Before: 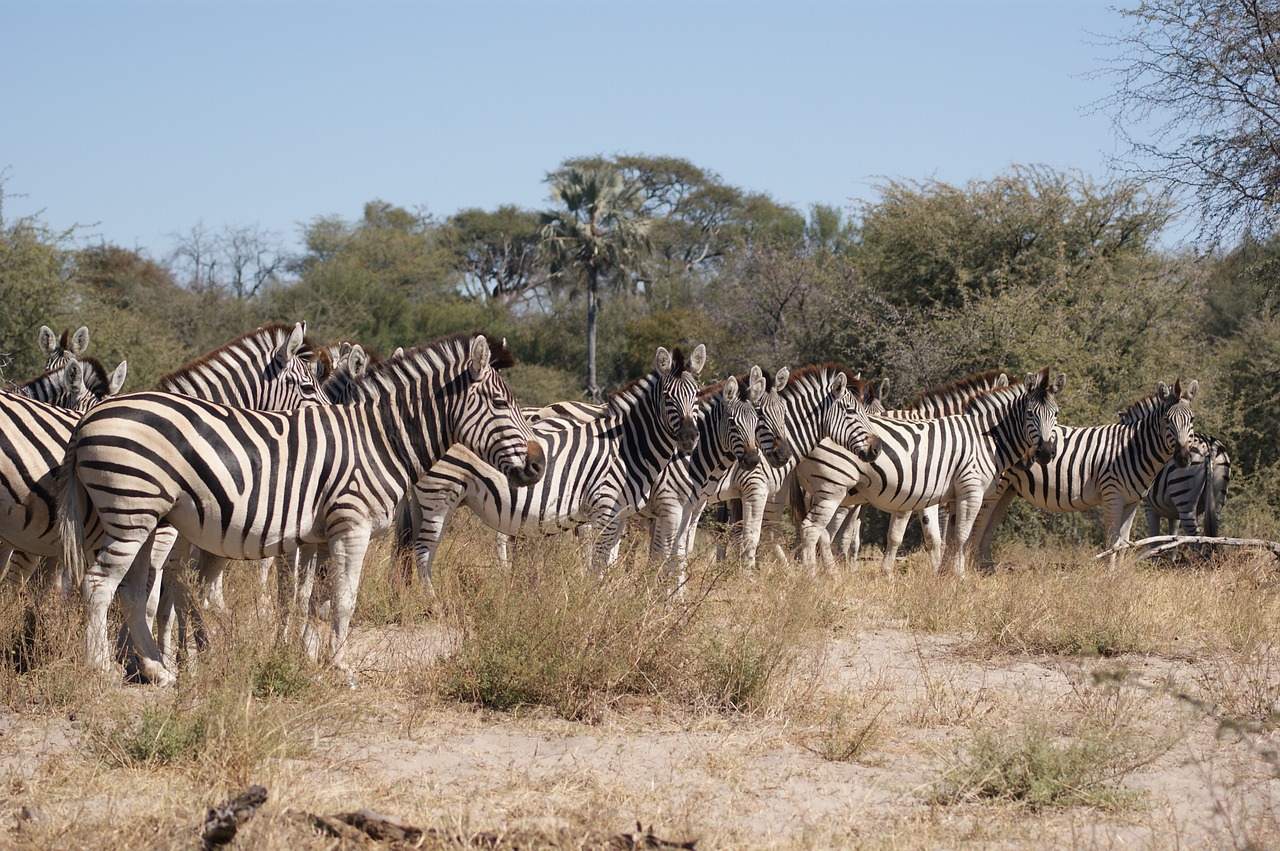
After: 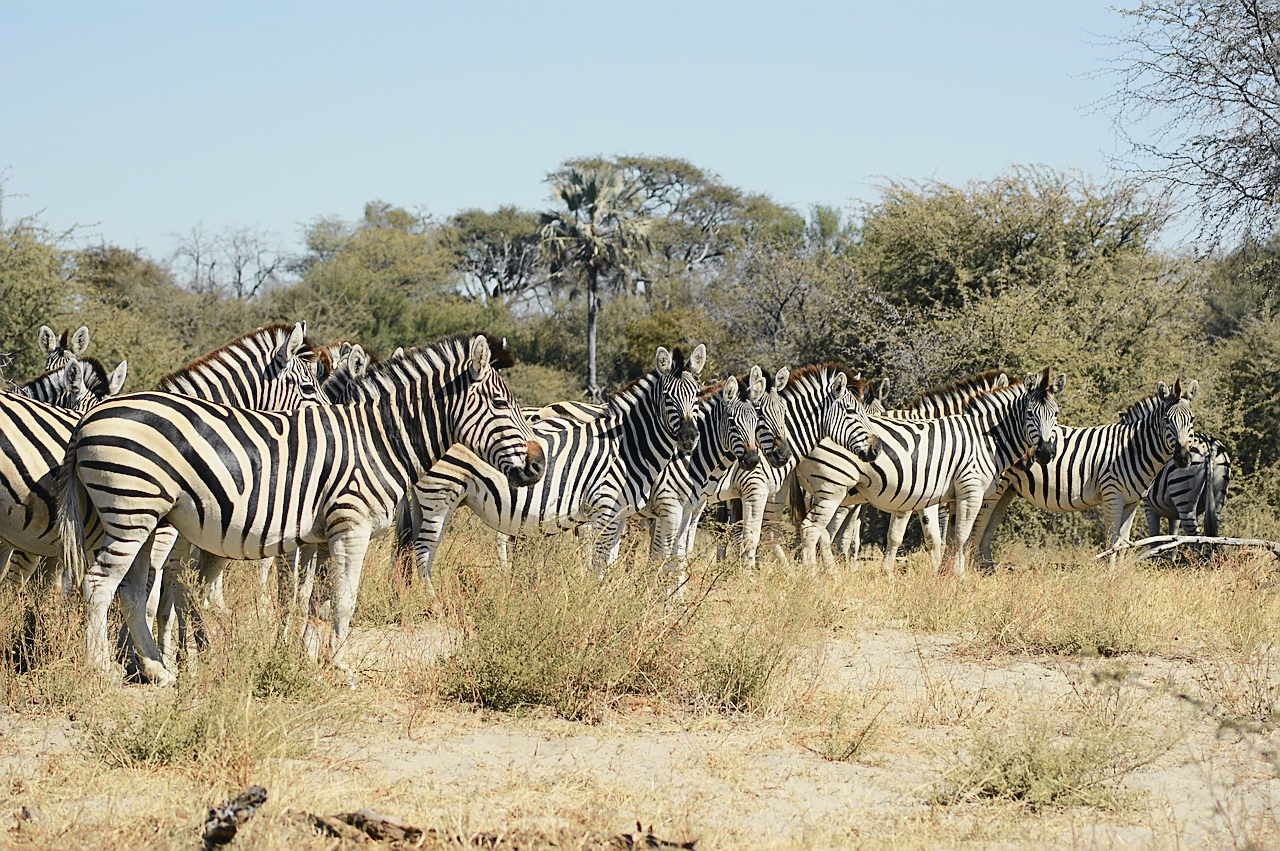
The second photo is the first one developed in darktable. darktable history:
tone curve: curves: ch0 [(0, 0.026) (0.104, 0.1) (0.233, 0.262) (0.398, 0.507) (0.498, 0.621) (0.65, 0.757) (0.835, 0.883) (1, 0.961)]; ch1 [(0, 0) (0.346, 0.307) (0.408, 0.369) (0.453, 0.457) (0.482, 0.476) (0.502, 0.498) (0.521, 0.503) (0.553, 0.554) (0.638, 0.646) (0.693, 0.727) (1, 1)]; ch2 [(0, 0) (0.366, 0.337) (0.434, 0.46) (0.485, 0.494) (0.5, 0.494) (0.511, 0.508) (0.537, 0.55) (0.579, 0.599) (0.663, 0.67) (1, 1)], color space Lab, independent channels, preserve colors none
color zones: curves: ch1 [(0, 0.525) (0.143, 0.556) (0.286, 0.52) (0.429, 0.5) (0.571, 0.5) (0.714, 0.5) (0.857, 0.503) (1, 0.525)]
sharpen: on, module defaults
